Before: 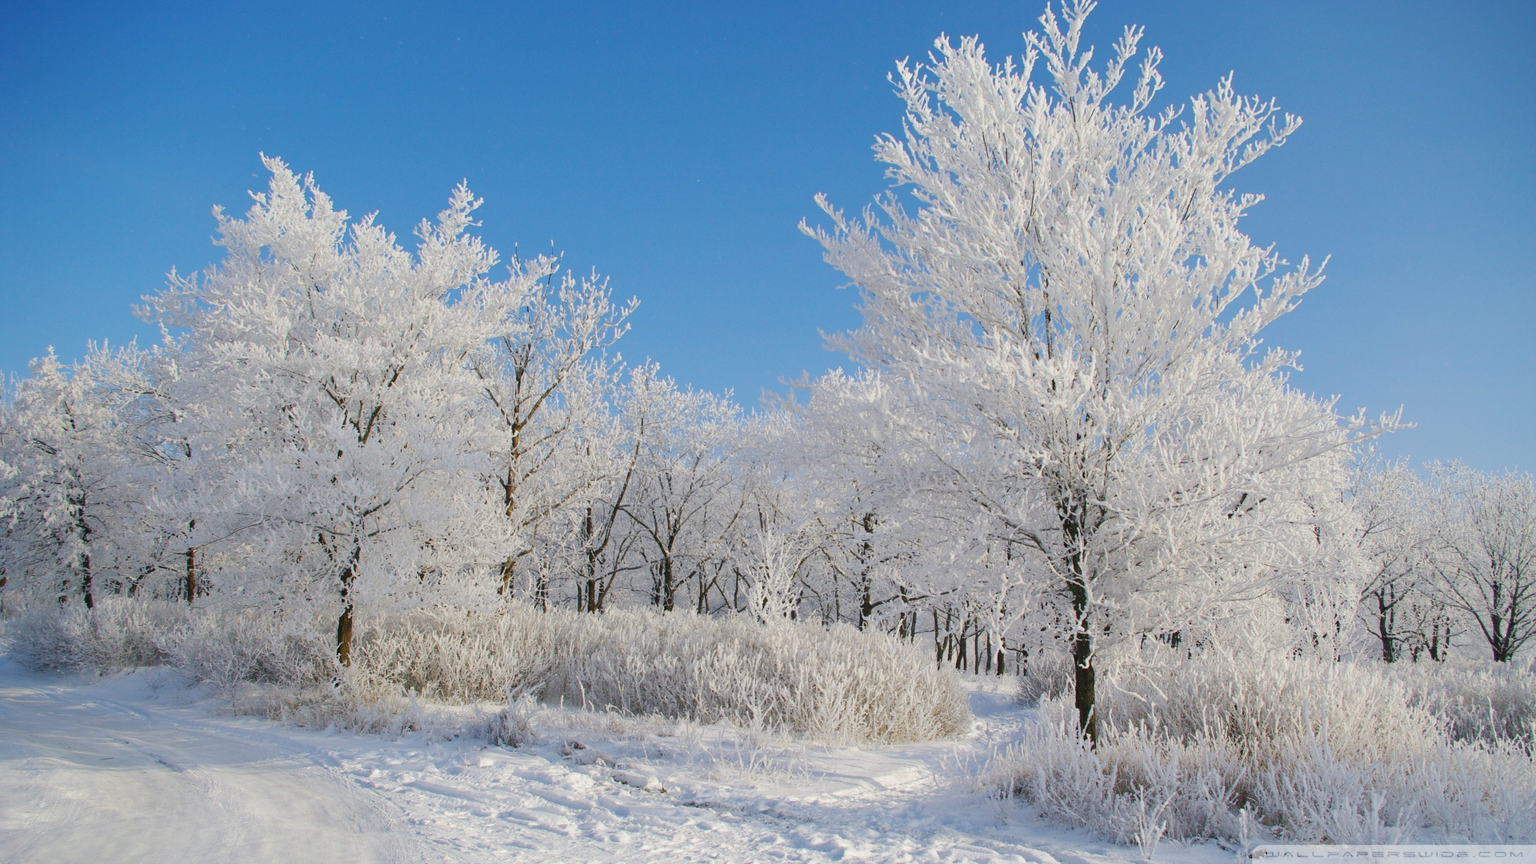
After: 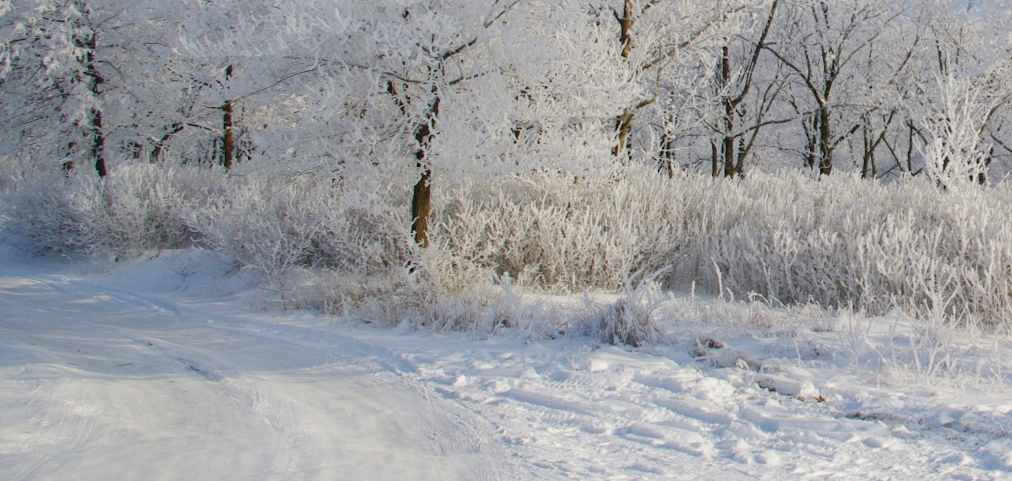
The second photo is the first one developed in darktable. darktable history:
rotate and perspective: rotation -0.45°, automatic cropping original format, crop left 0.008, crop right 0.992, crop top 0.012, crop bottom 0.988
crop and rotate: top 54.778%, right 46.61%, bottom 0.159%
